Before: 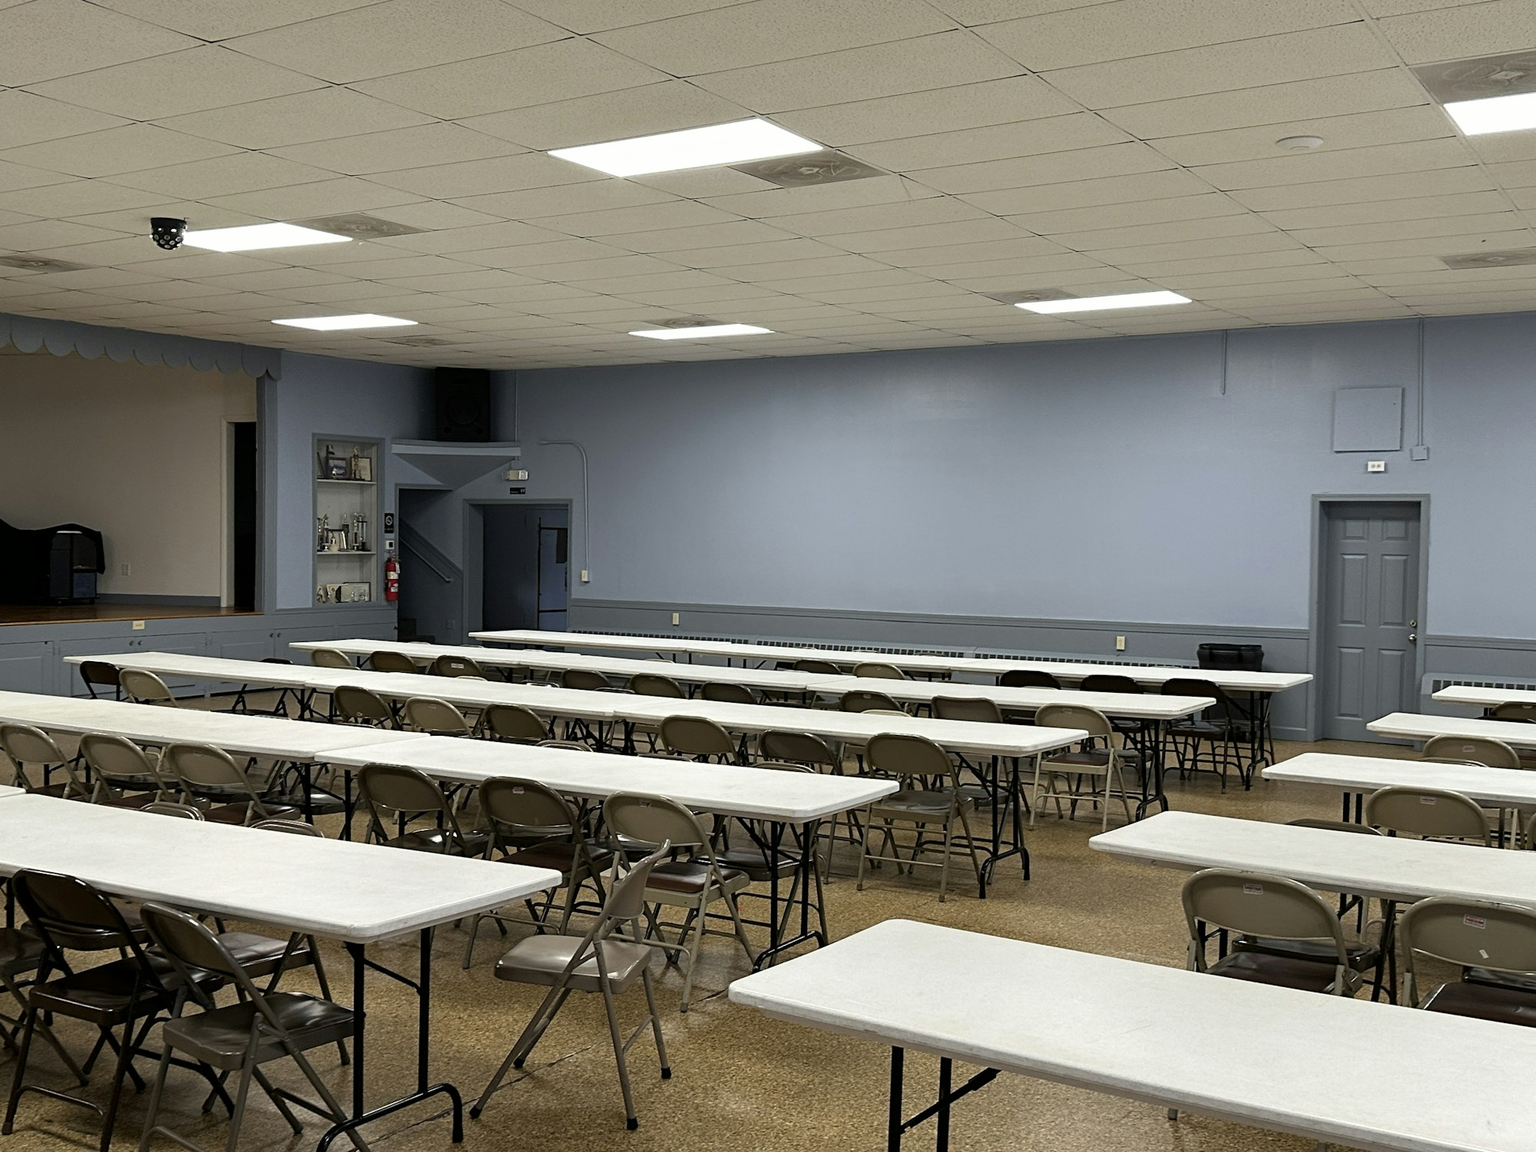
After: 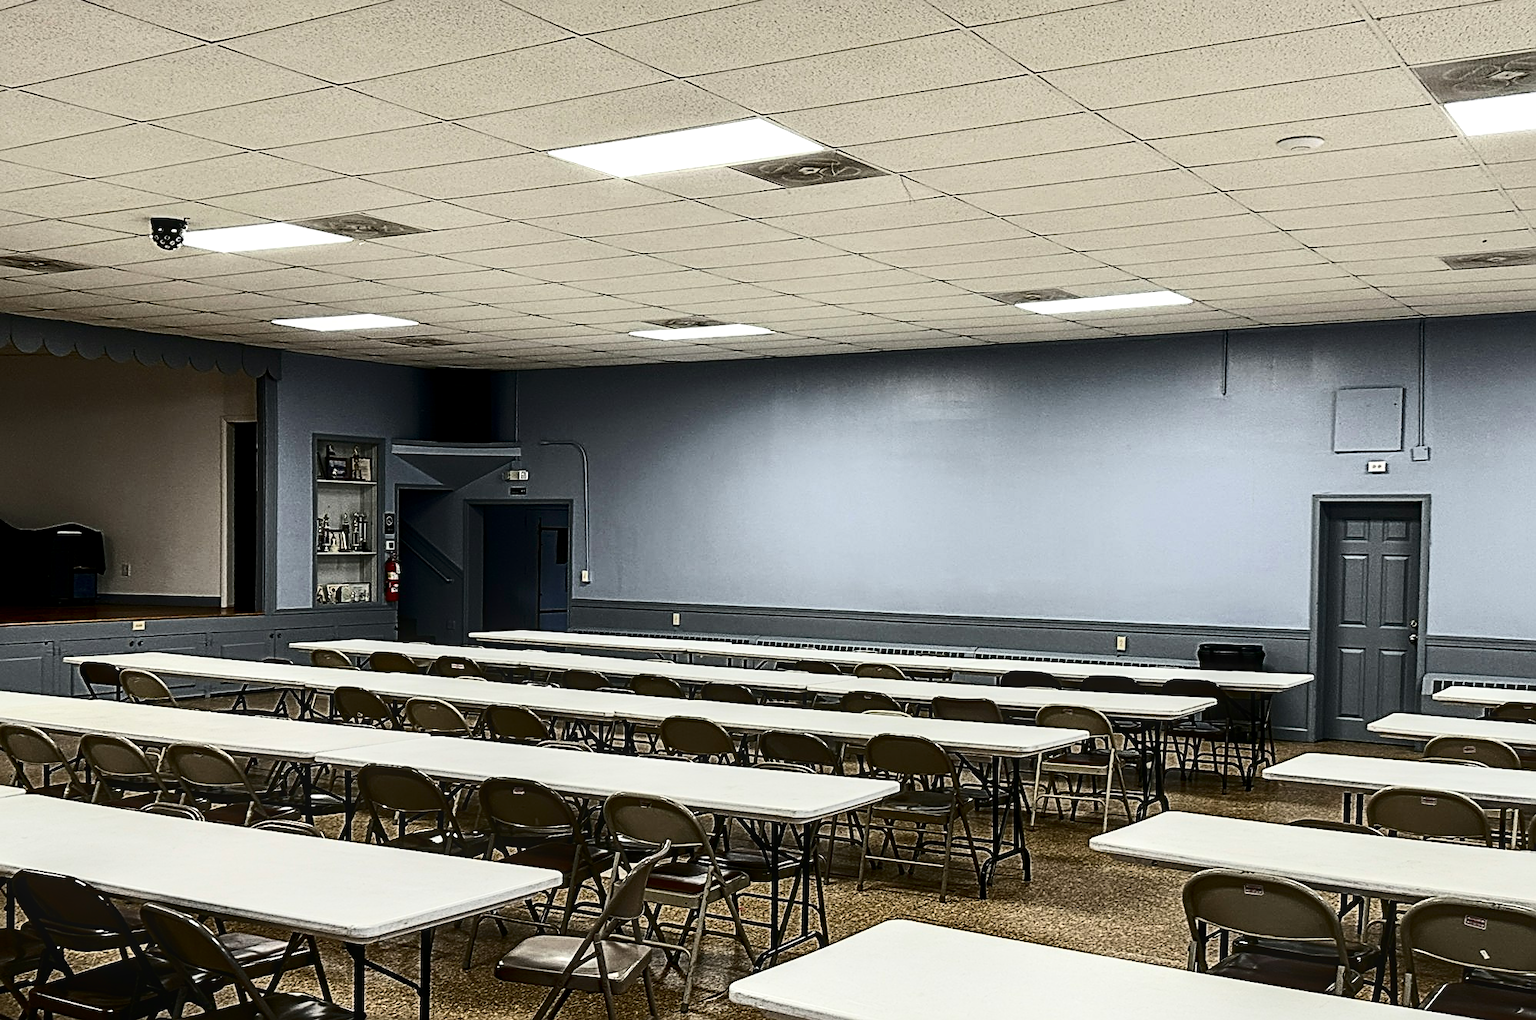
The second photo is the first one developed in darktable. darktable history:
contrast brightness saturation: contrast 0.49, saturation -0.083
local contrast: detail 130%
crop and rotate: top 0%, bottom 11.414%
sharpen: radius 2.608, amount 0.687
